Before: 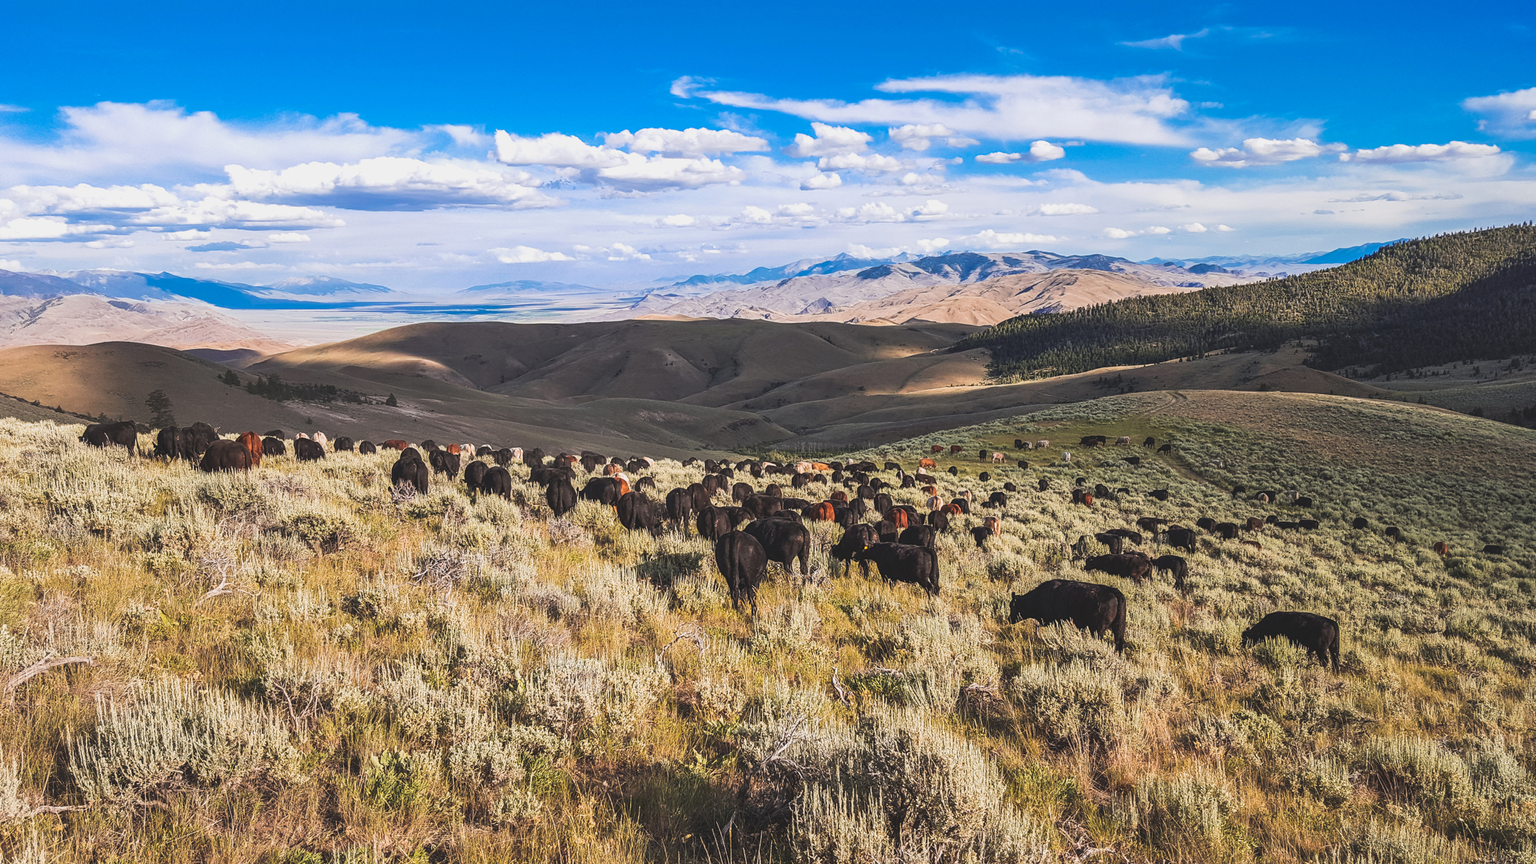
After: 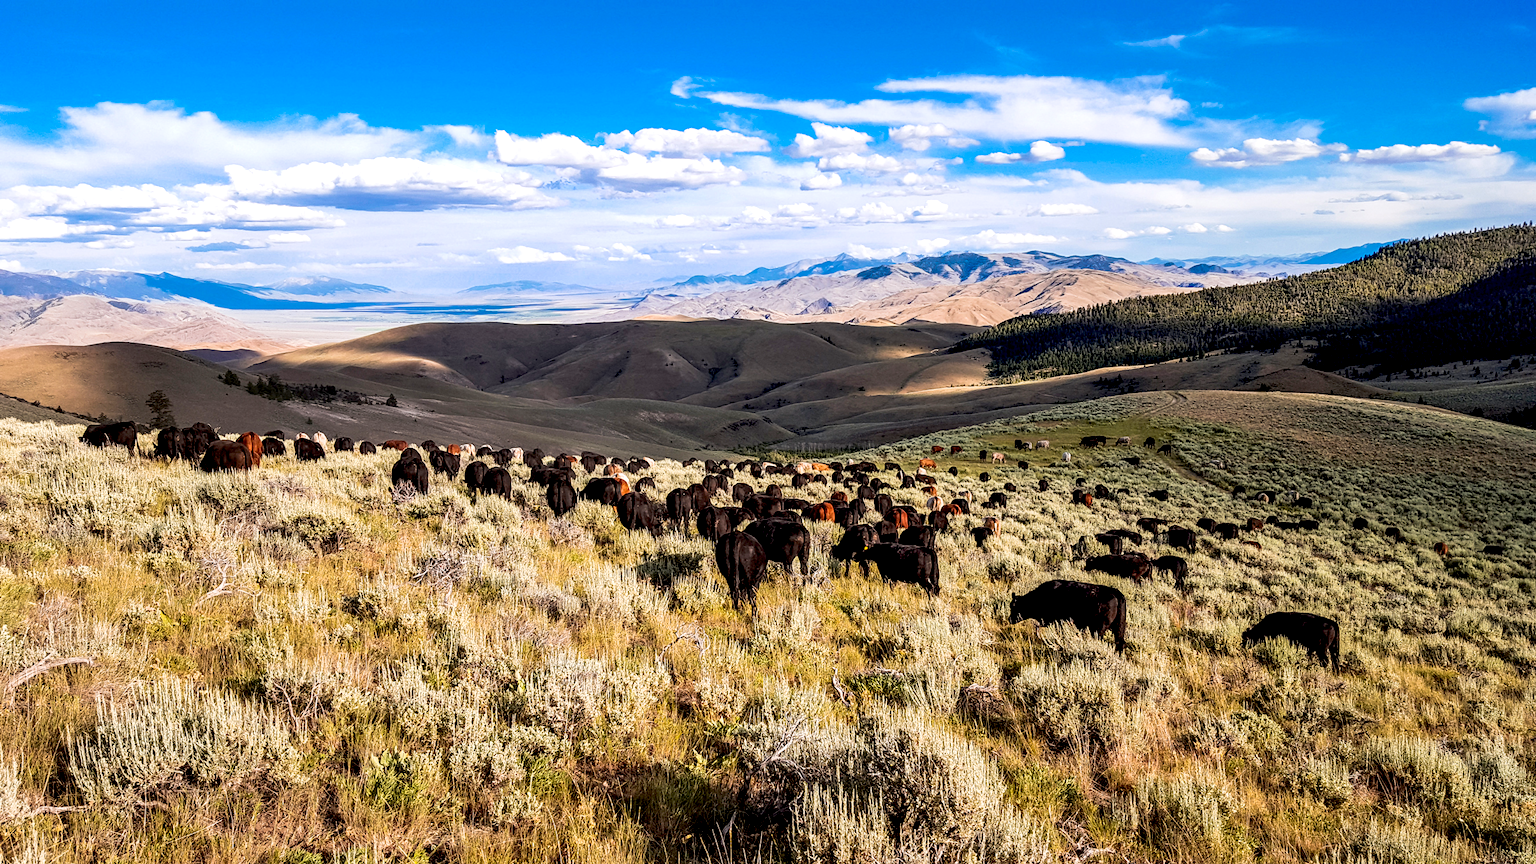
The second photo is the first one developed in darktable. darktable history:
exposure: black level correction 0.03, exposure 0.318 EV, compensate highlight preservation false
